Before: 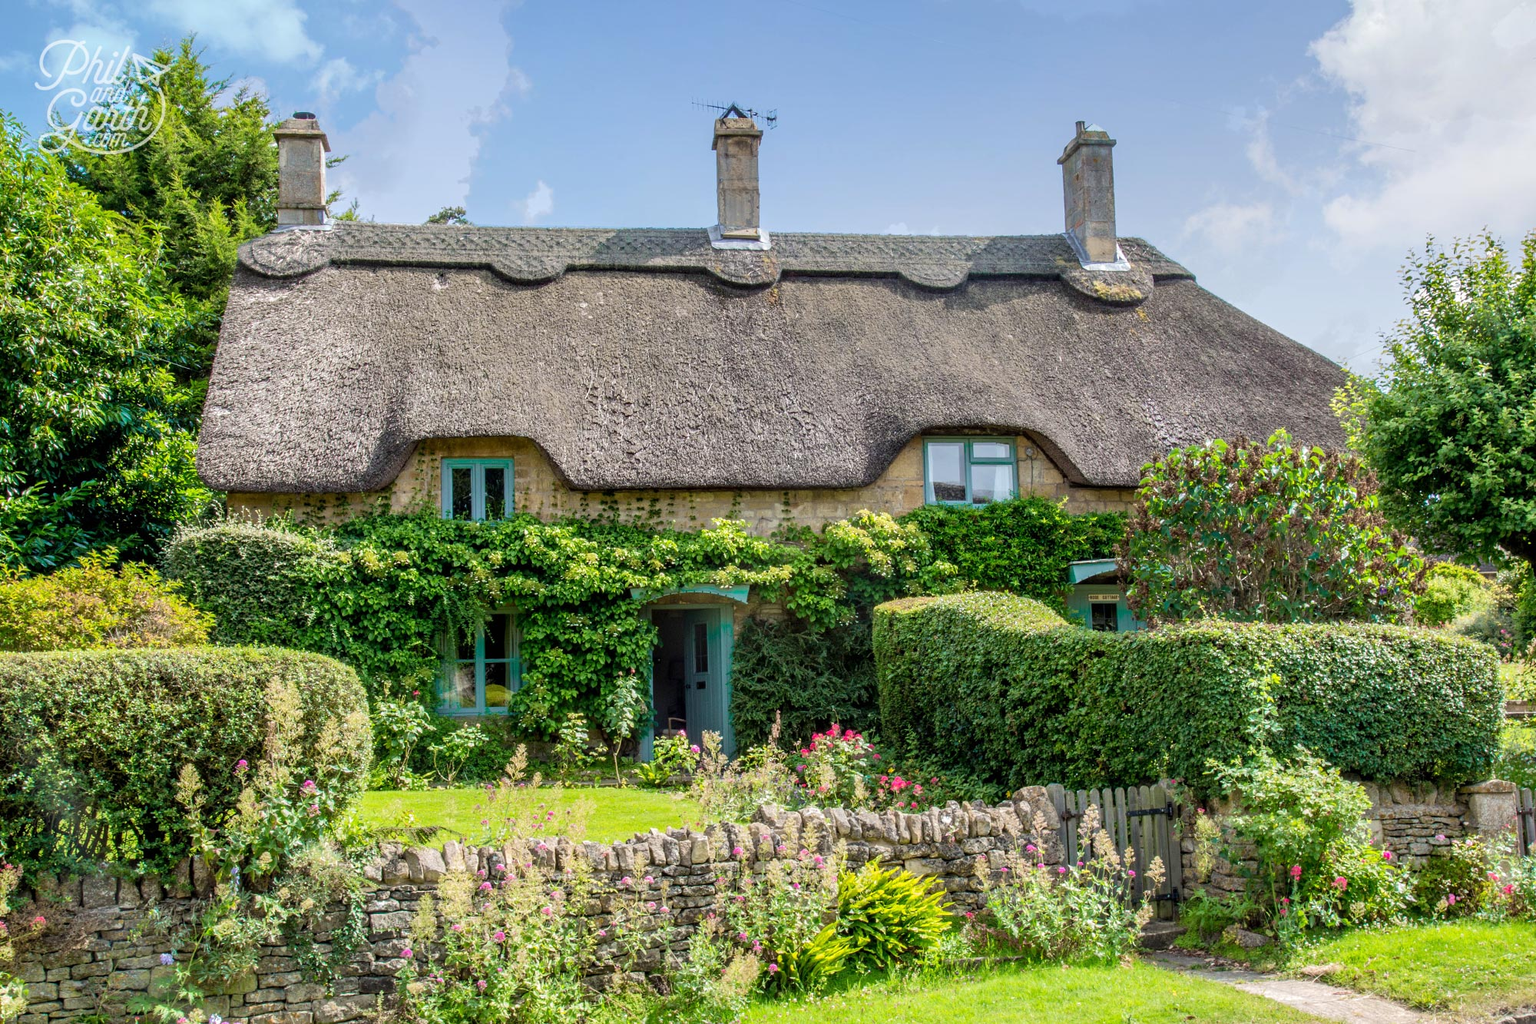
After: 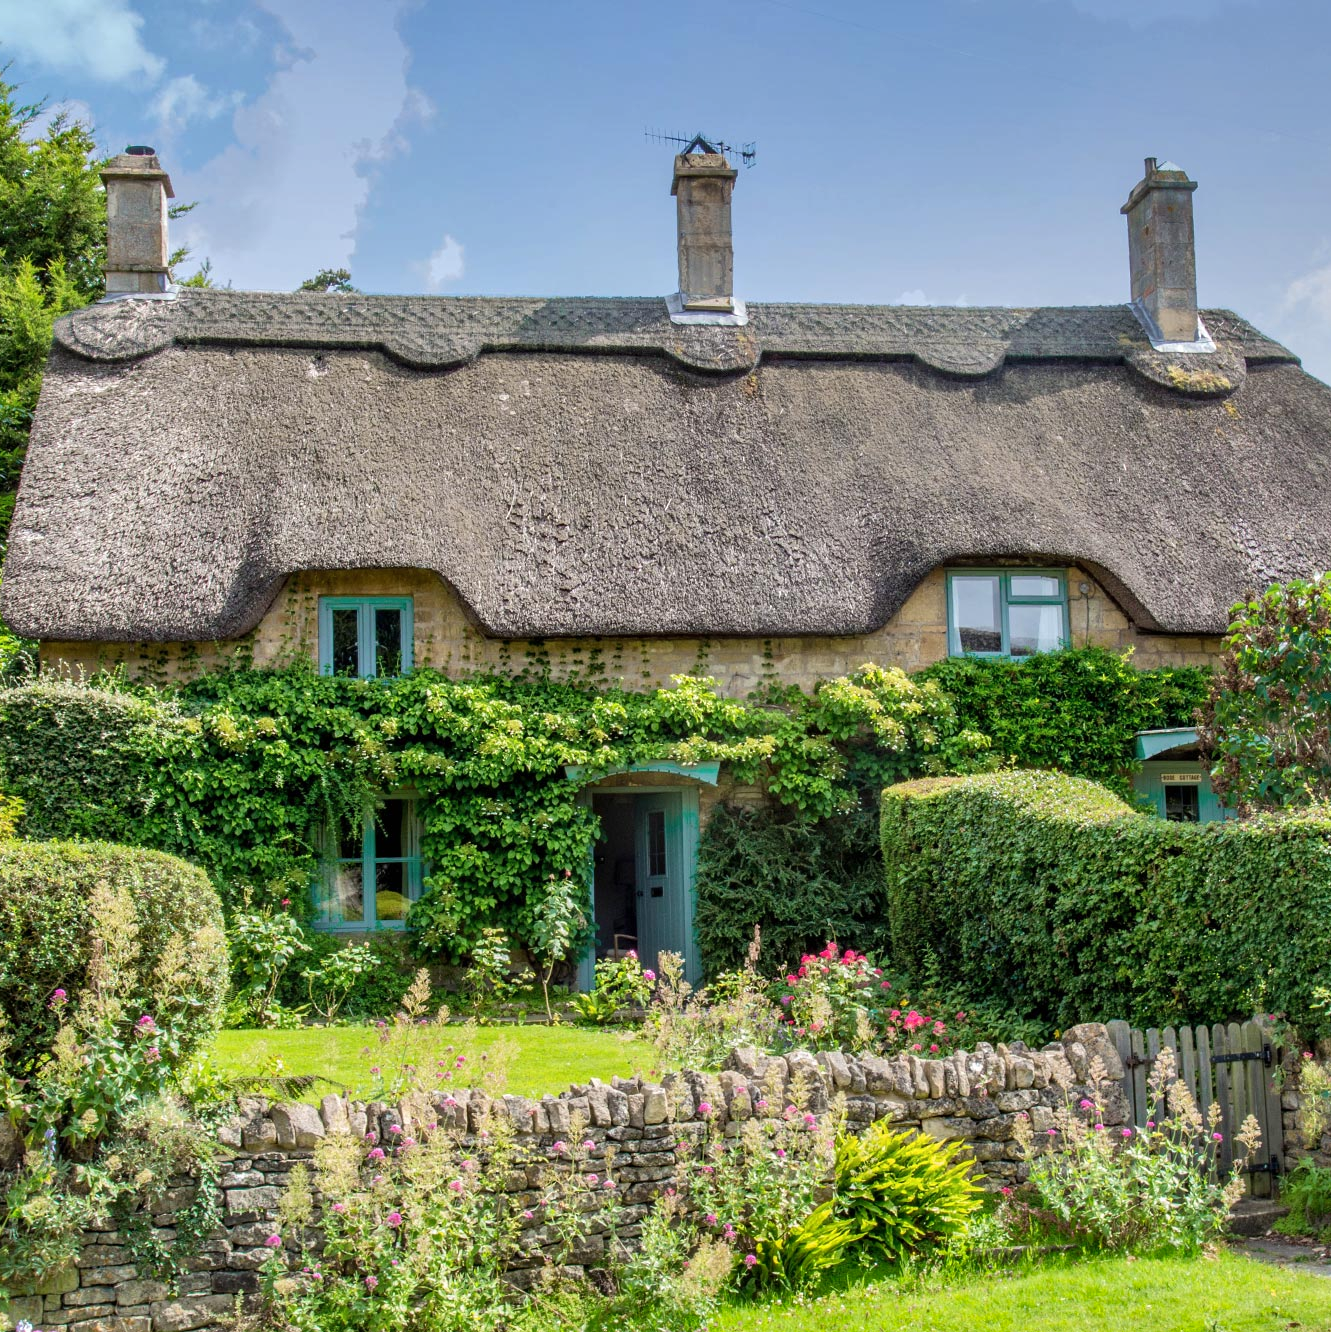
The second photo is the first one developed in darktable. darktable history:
shadows and highlights: soften with gaussian
crop and rotate: left 12.836%, right 20.566%
color correction: highlights b* 0.054, saturation 0.985
